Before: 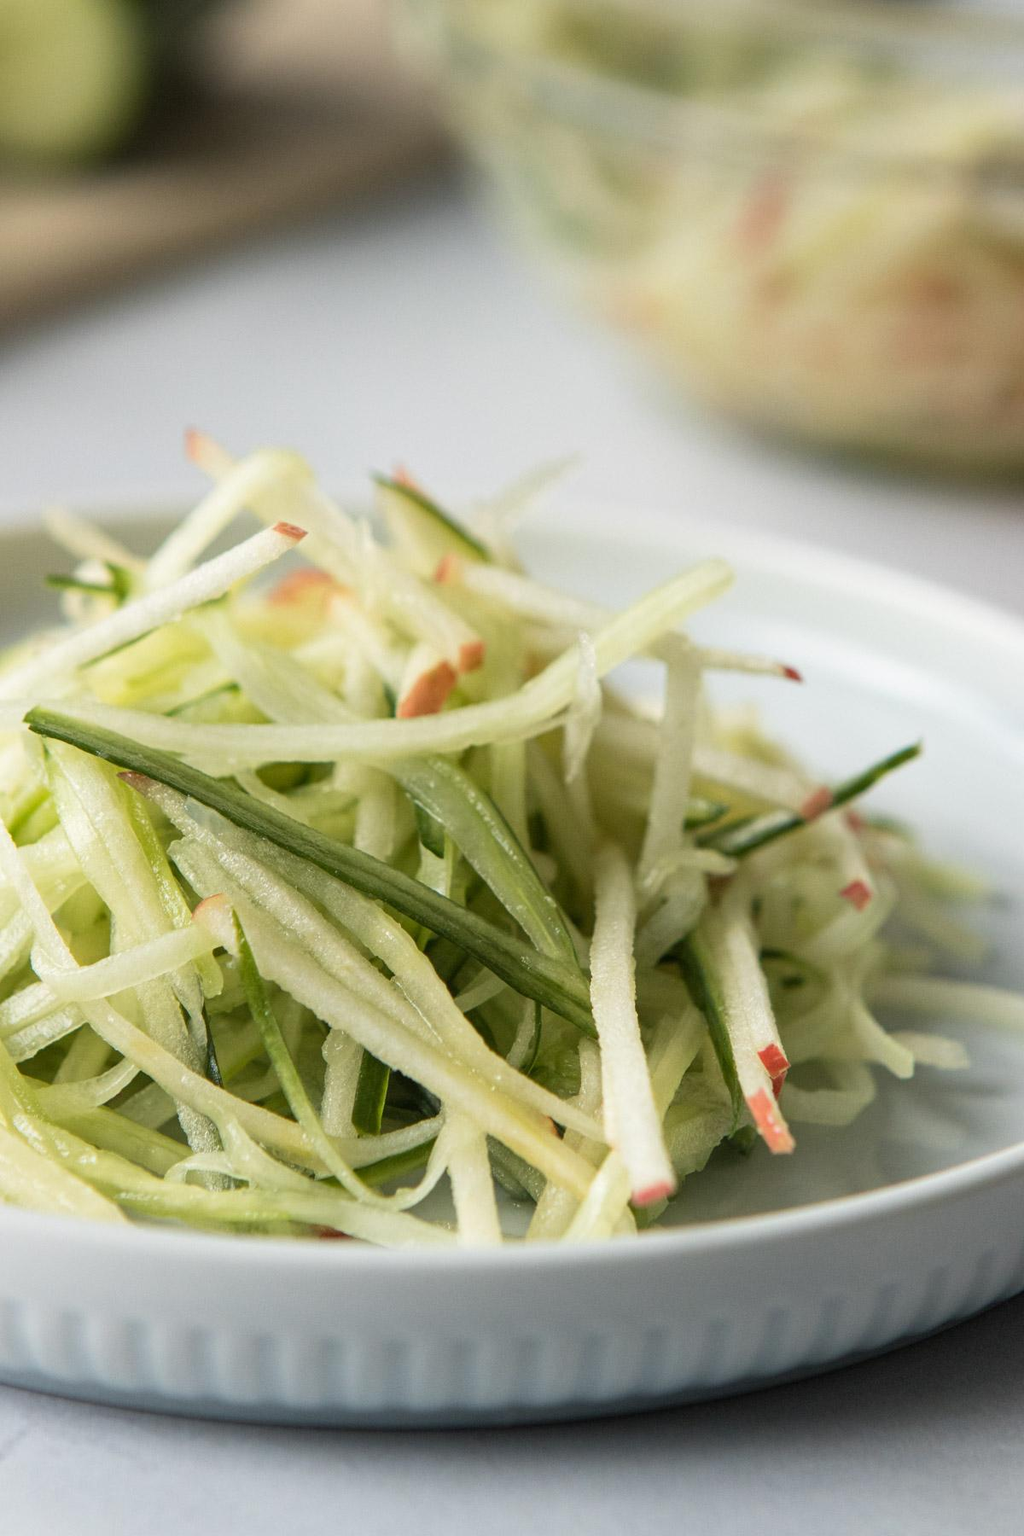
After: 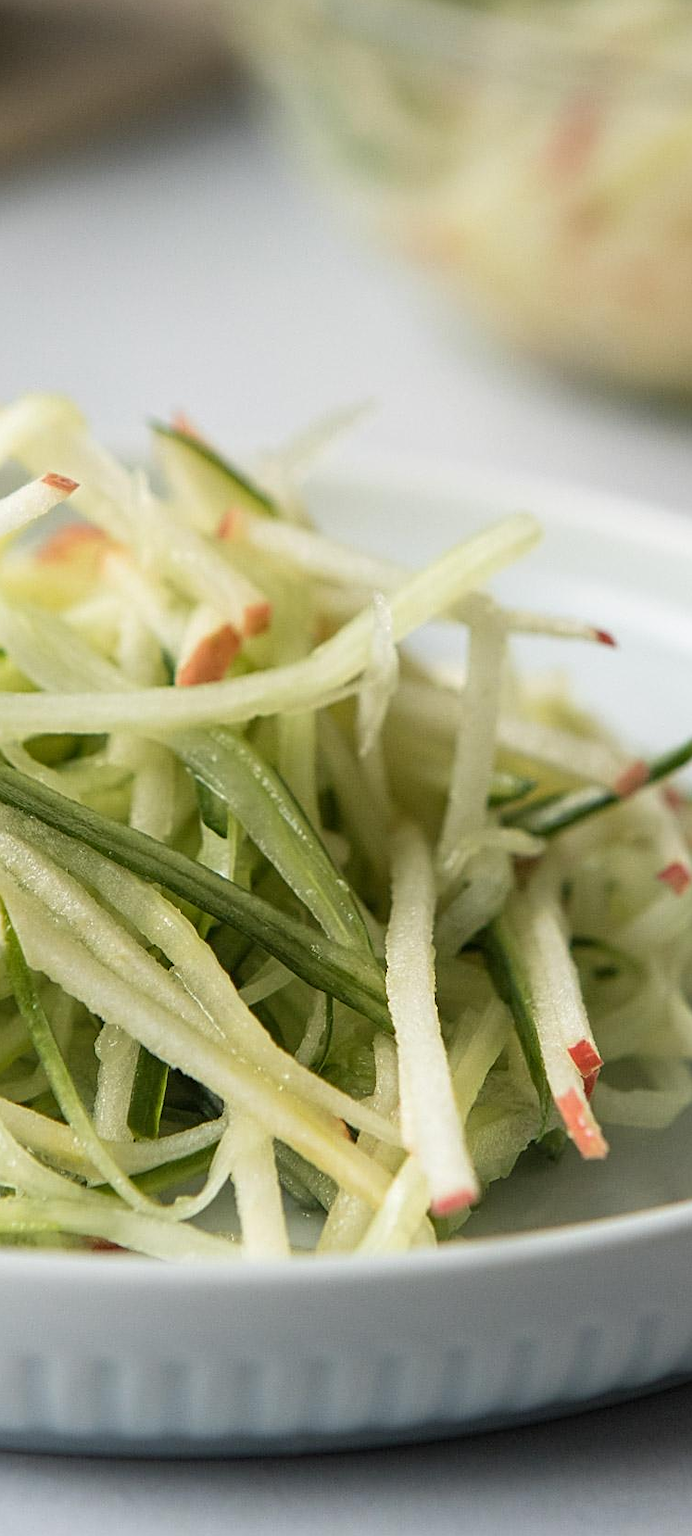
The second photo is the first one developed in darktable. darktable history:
crop and rotate: left 22.918%, top 5.629%, right 14.711%, bottom 2.247%
sharpen: on, module defaults
